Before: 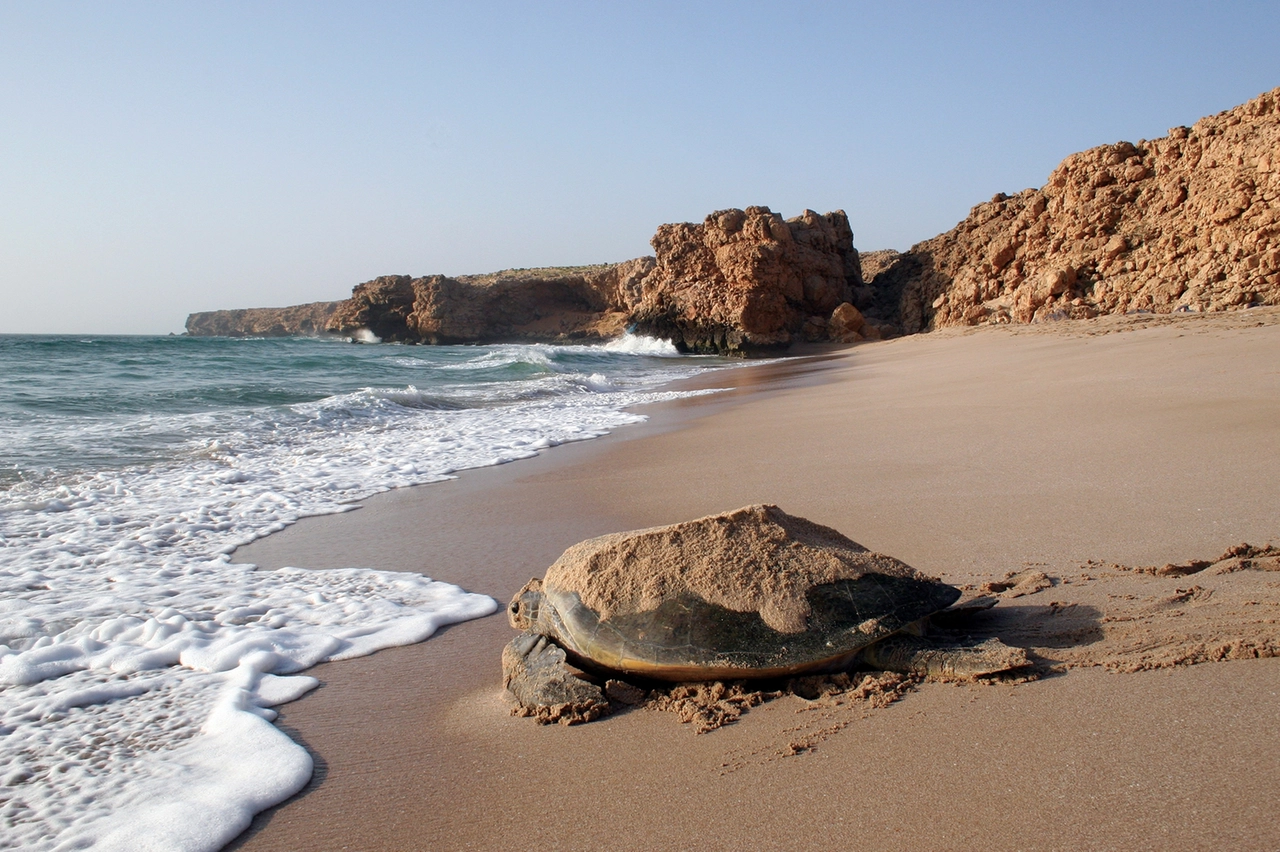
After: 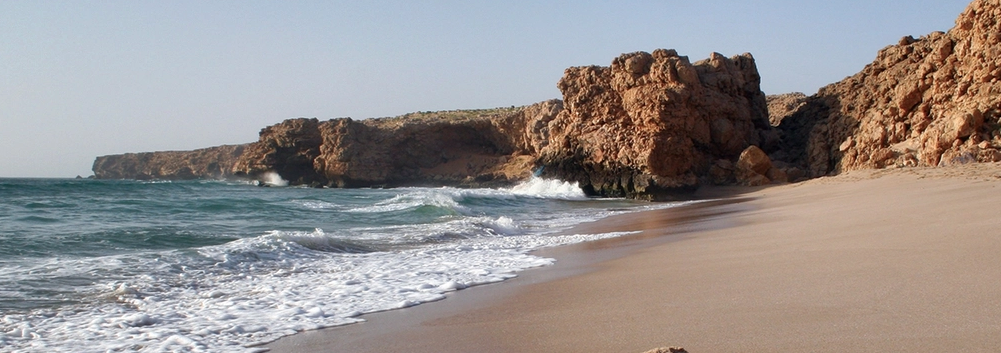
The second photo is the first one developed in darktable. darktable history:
shadows and highlights: shadows 52.65, soften with gaussian
crop: left 7.266%, top 18.492%, right 14.47%, bottom 39.992%
